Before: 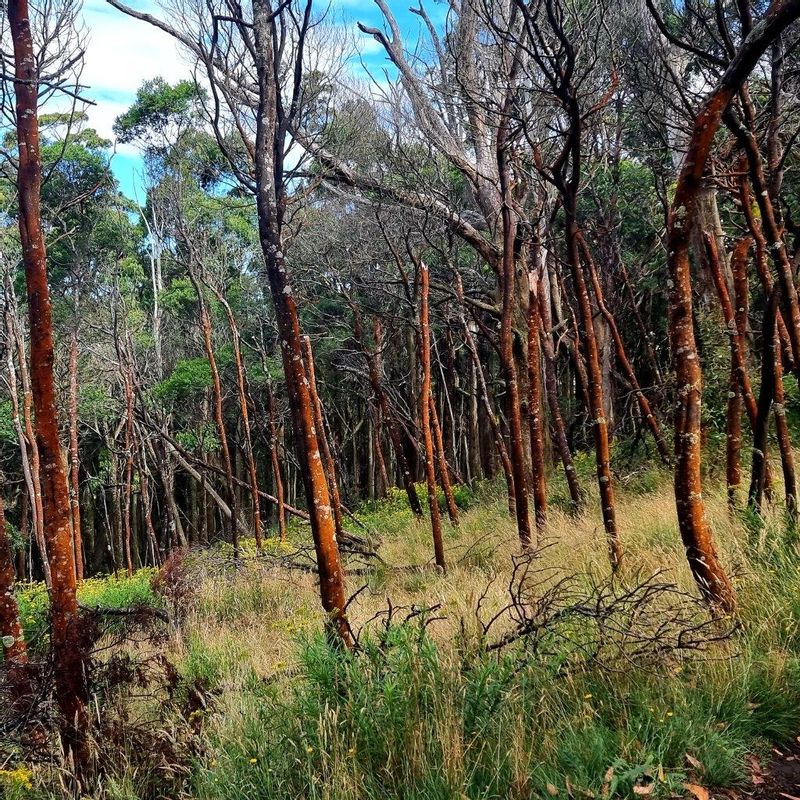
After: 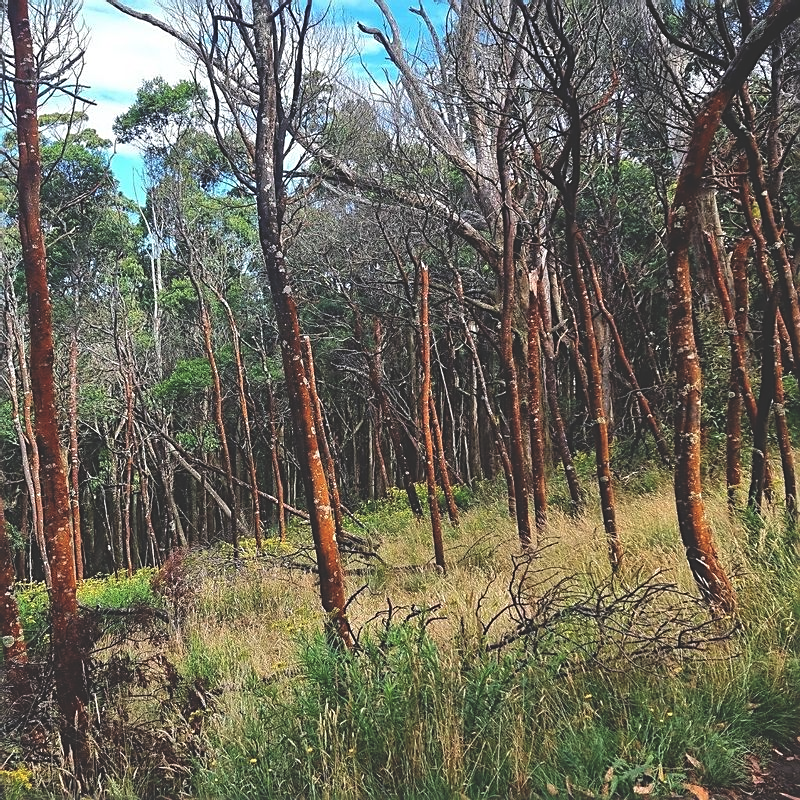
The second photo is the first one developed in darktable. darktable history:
exposure: black level correction -0.028, compensate exposure bias true, compensate highlight preservation false
sharpen: on, module defaults
